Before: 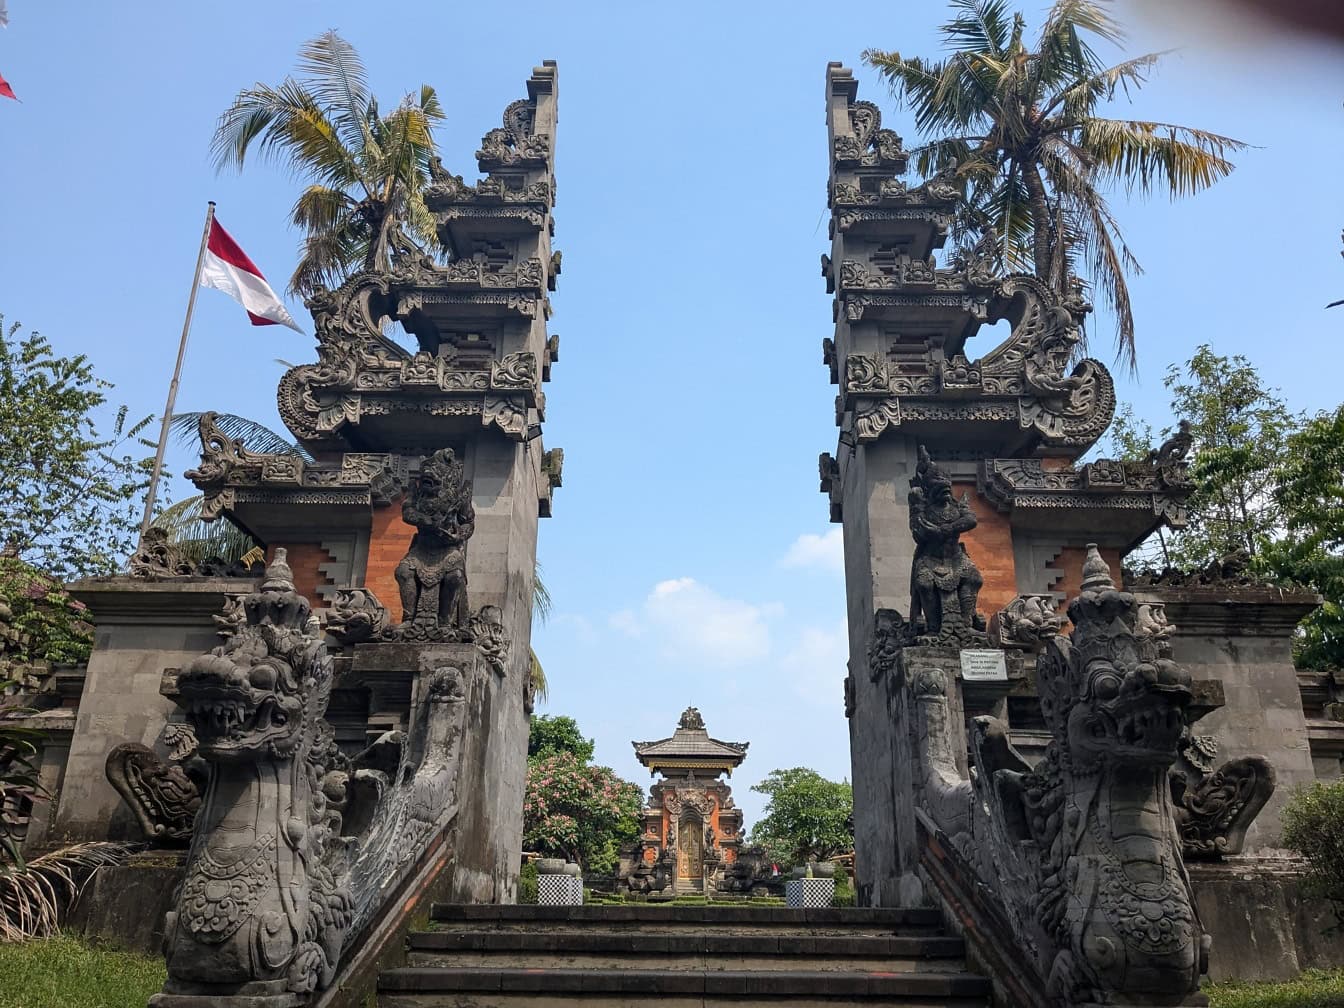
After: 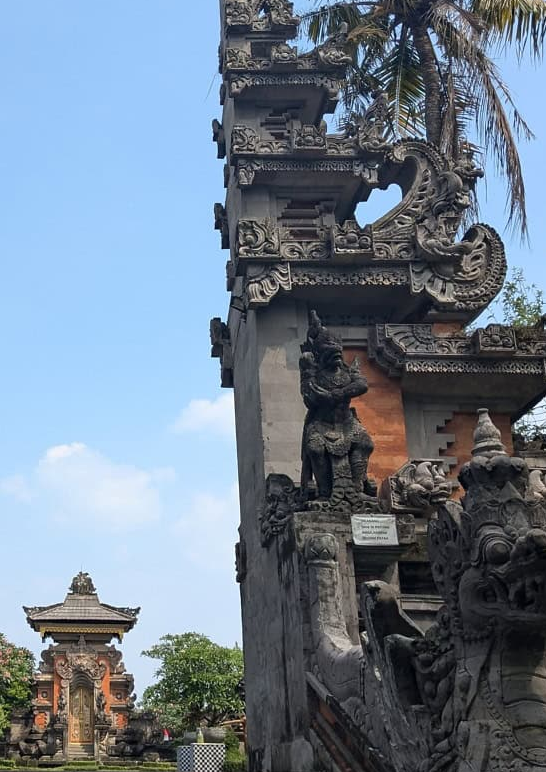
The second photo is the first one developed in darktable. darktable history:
crop: left 45.33%, top 13.455%, right 14.019%, bottom 9.905%
